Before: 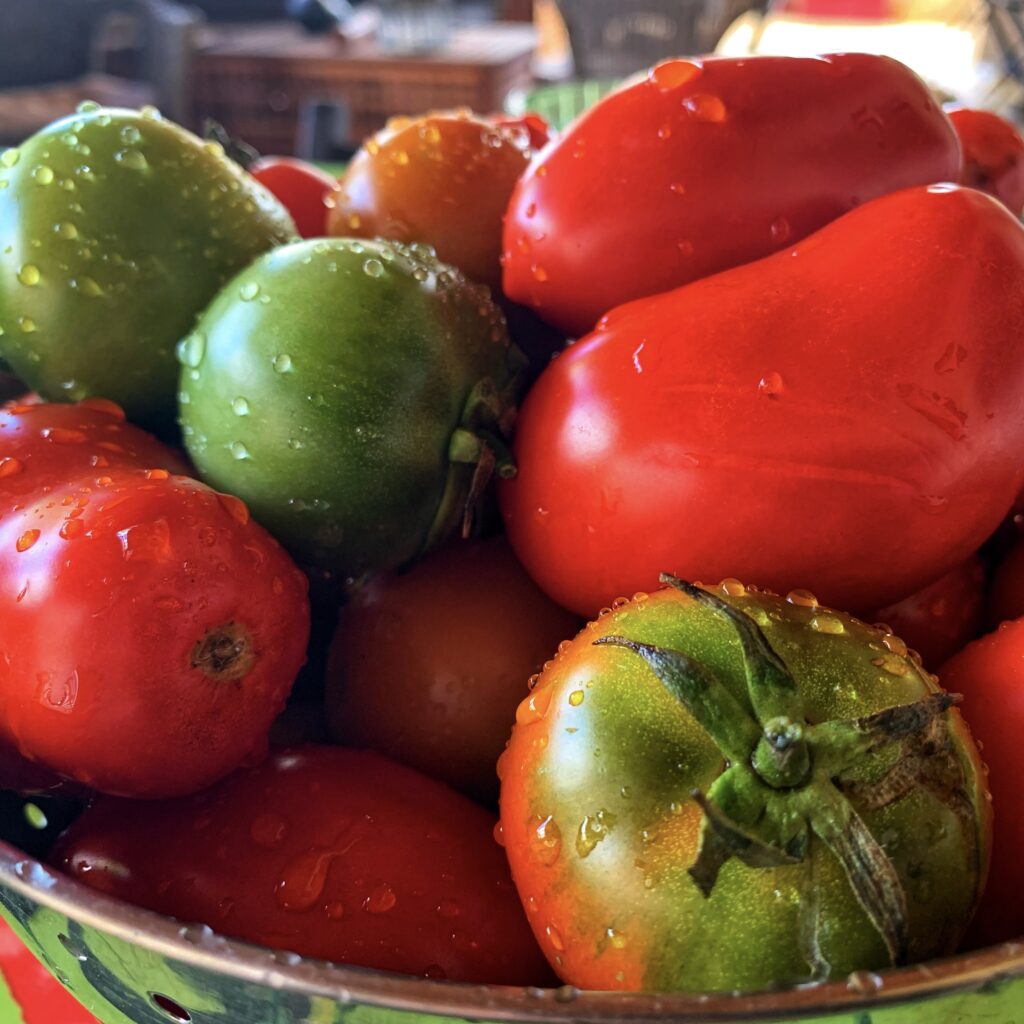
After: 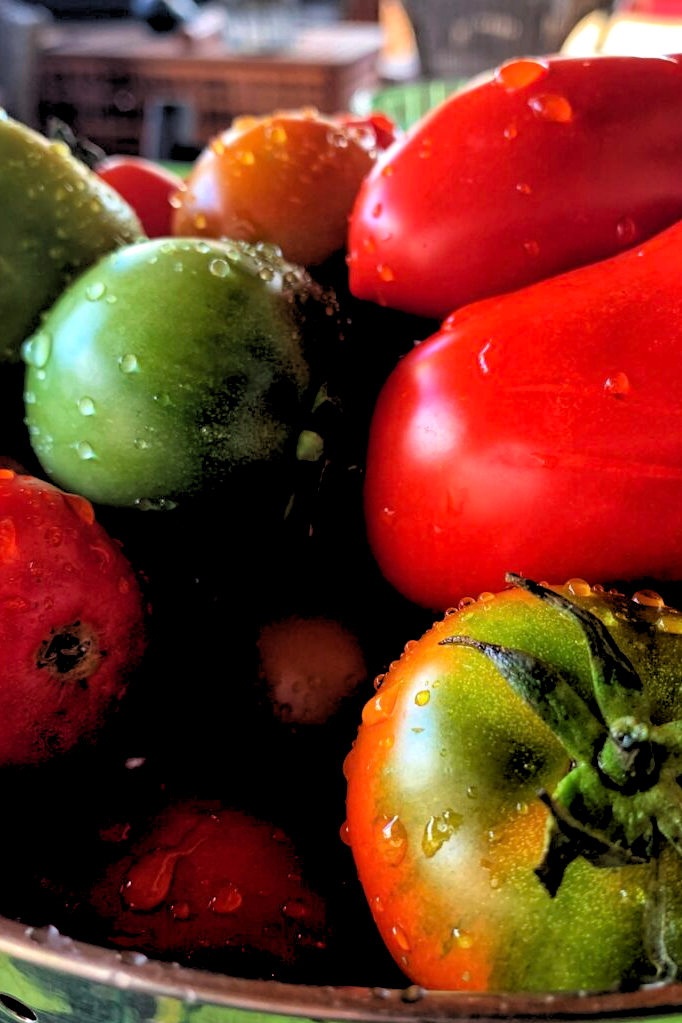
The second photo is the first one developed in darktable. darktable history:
rgb levels: levels [[0.029, 0.461, 0.922], [0, 0.5, 1], [0, 0.5, 1]]
crop and rotate: left 15.055%, right 18.278%
